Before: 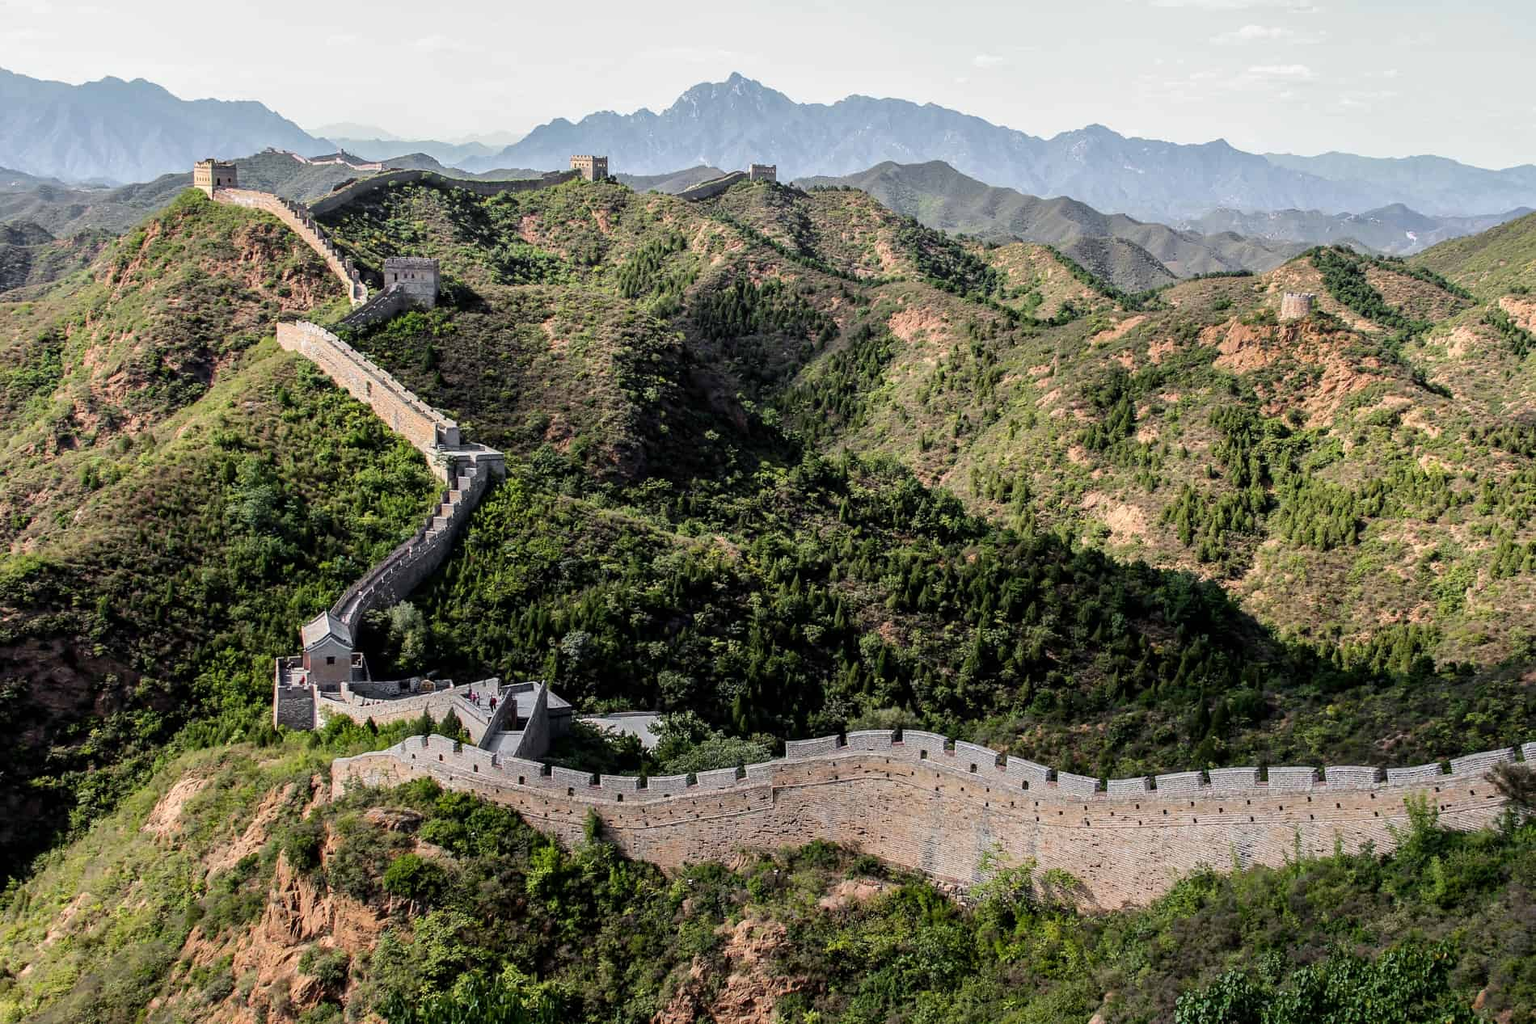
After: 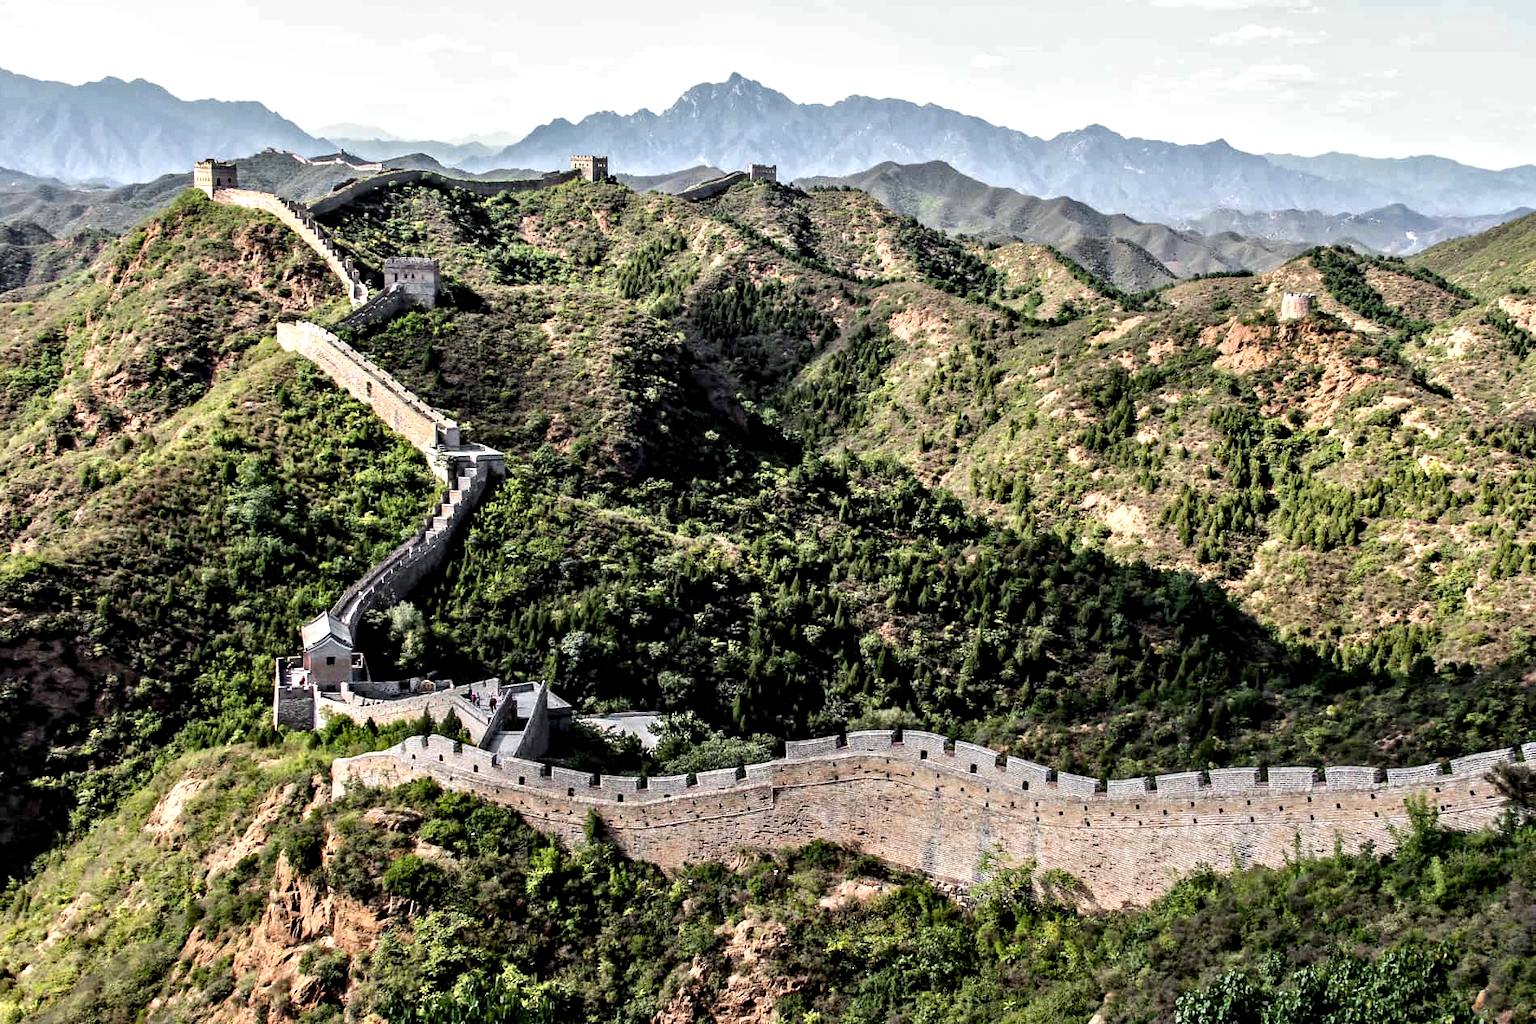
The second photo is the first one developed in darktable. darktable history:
exposure: exposure 0.207 EV, compensate highlight preservation false
grain: coarseness 0.09 ISO, strength 10%
contrast equalizer: y [[0.511, 0.558, 0.631, 0.632, 0.559, 0.512], [0.5 ×6], [0.507, 0.559, 0.627, 0.644, 0.647, 0.647], [0 ×6], [0 ×6]]
